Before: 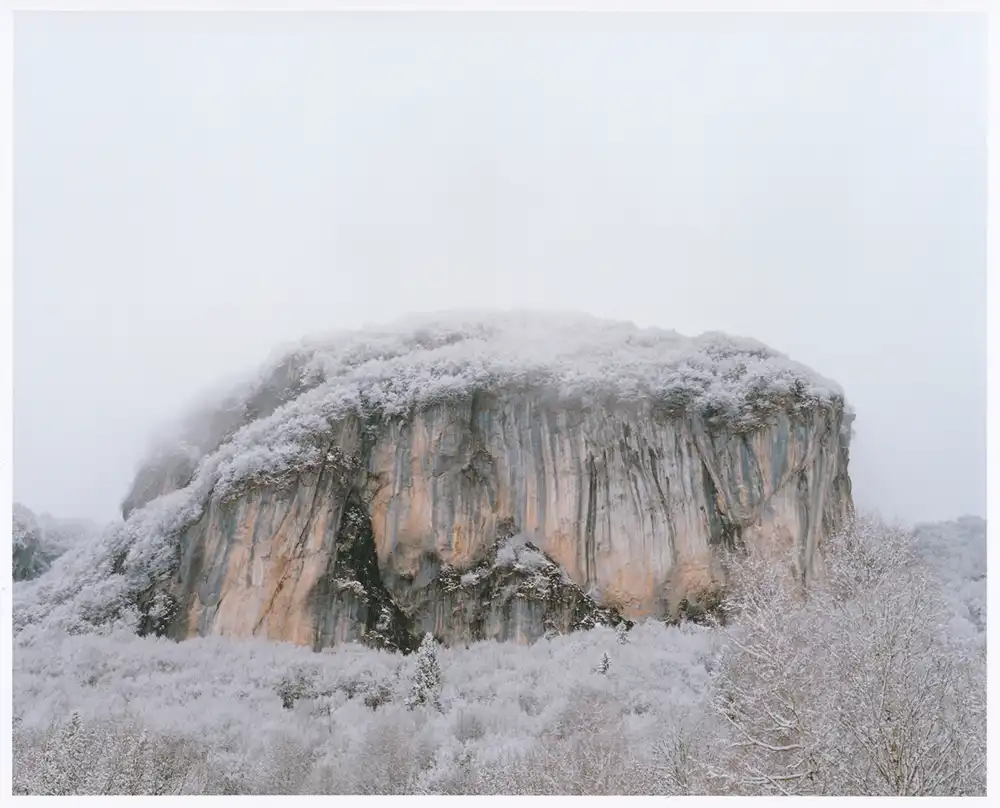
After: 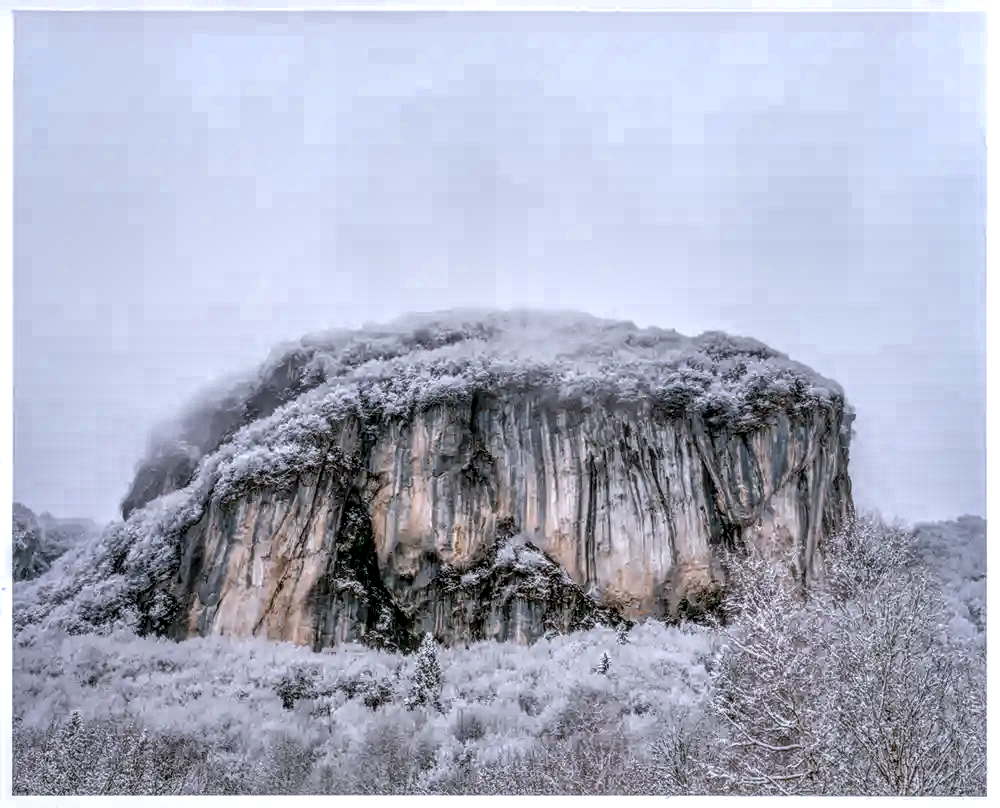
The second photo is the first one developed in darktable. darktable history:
local contrast: highlights 1%, shadows 6%, detail 298%, midtone range 0.302
color calibration: illuminant as shot in camera, x 0.358, y 0.373, temperature 4628.91 K, gamut compression 1.69
shadows and highlights: on, module defaults
